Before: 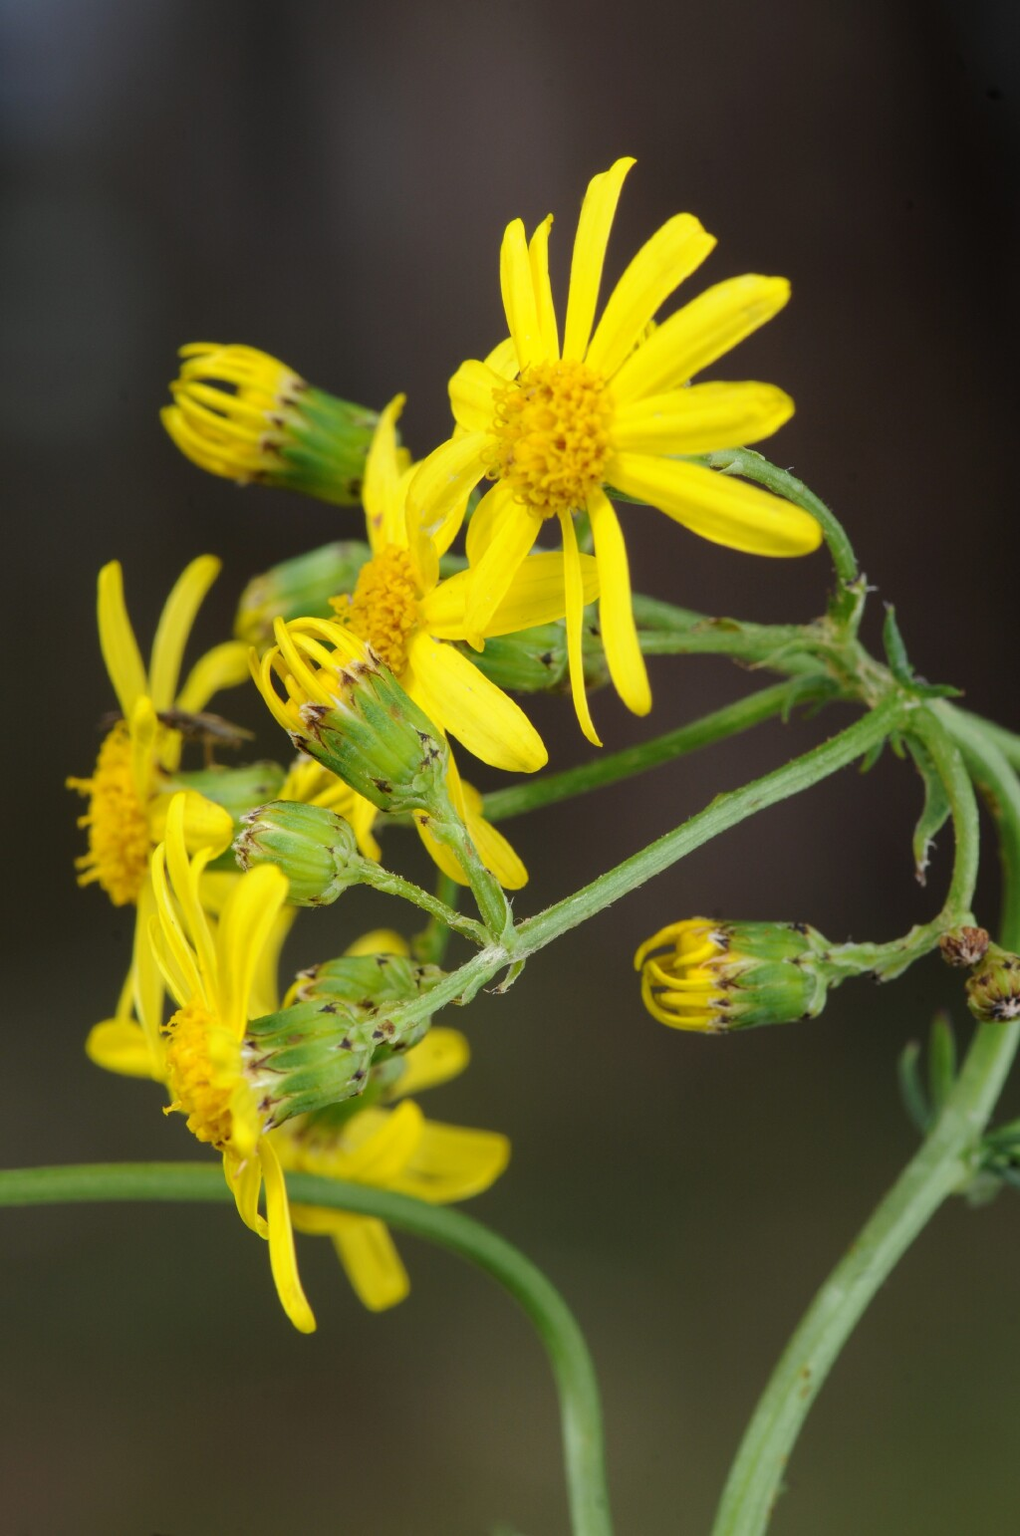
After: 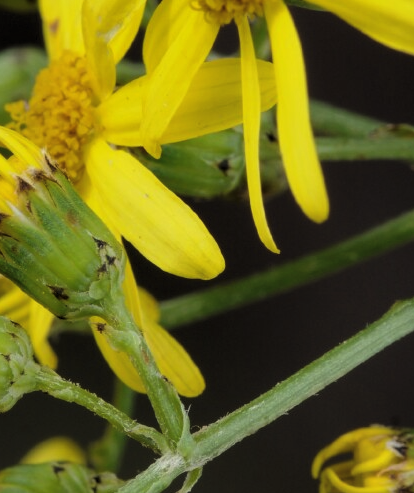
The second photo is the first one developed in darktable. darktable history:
crop: left 31.751%, top 32.172%, right 27.8%, bottom 35.83%
levels: levels [0.116, 0.574, 1]
exposure: exposure -0.177 EV, compensate highlight preservation false
shadows and highlights: shadows 22.7, highlights -48.71, soften with gaussian
